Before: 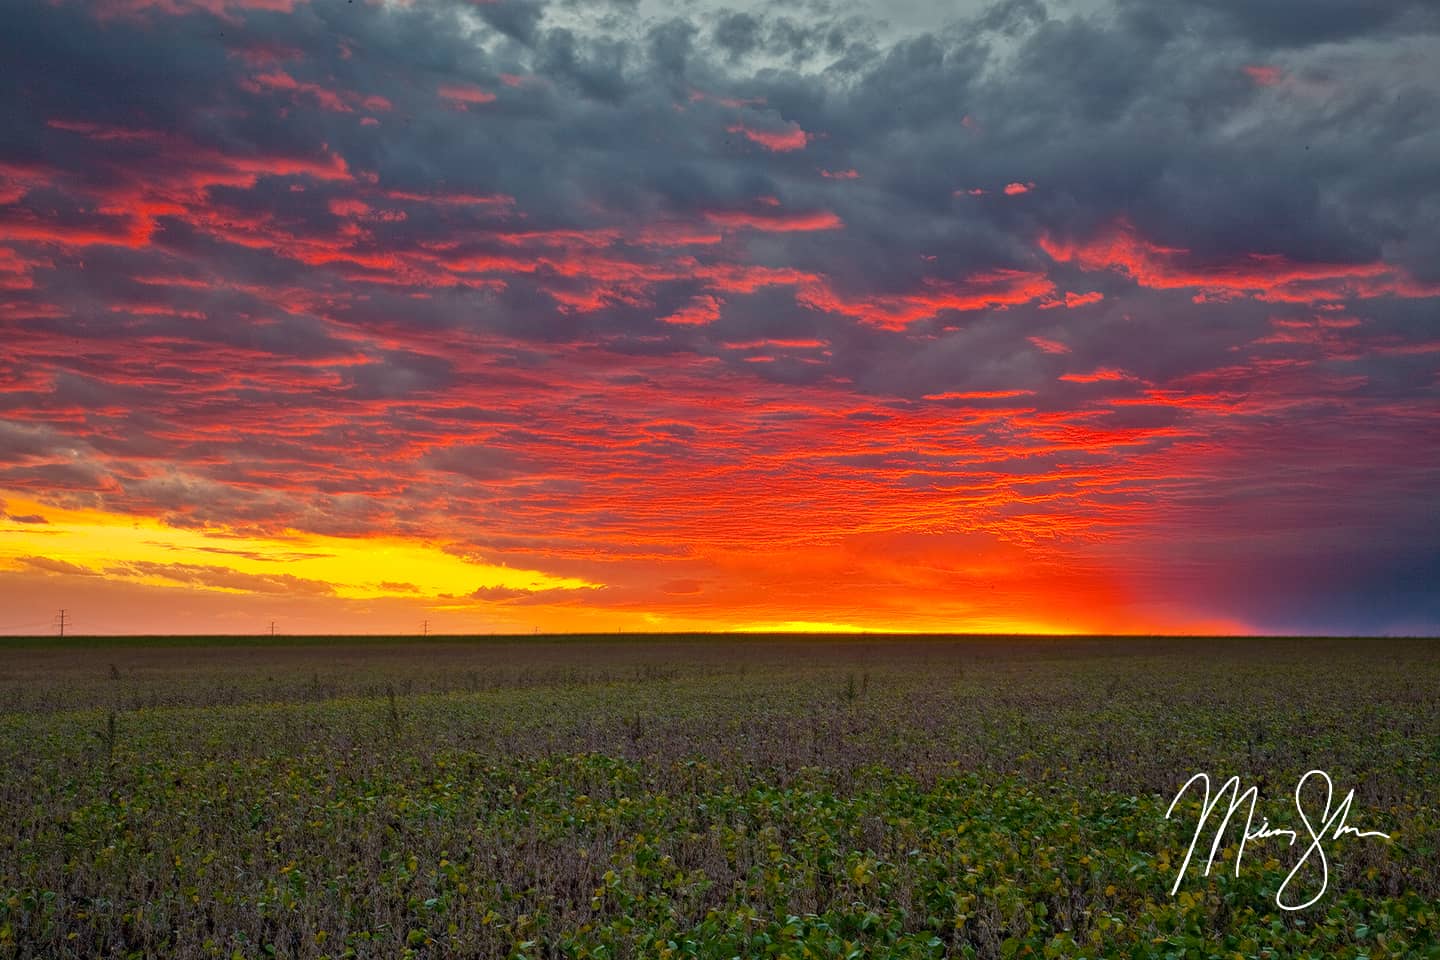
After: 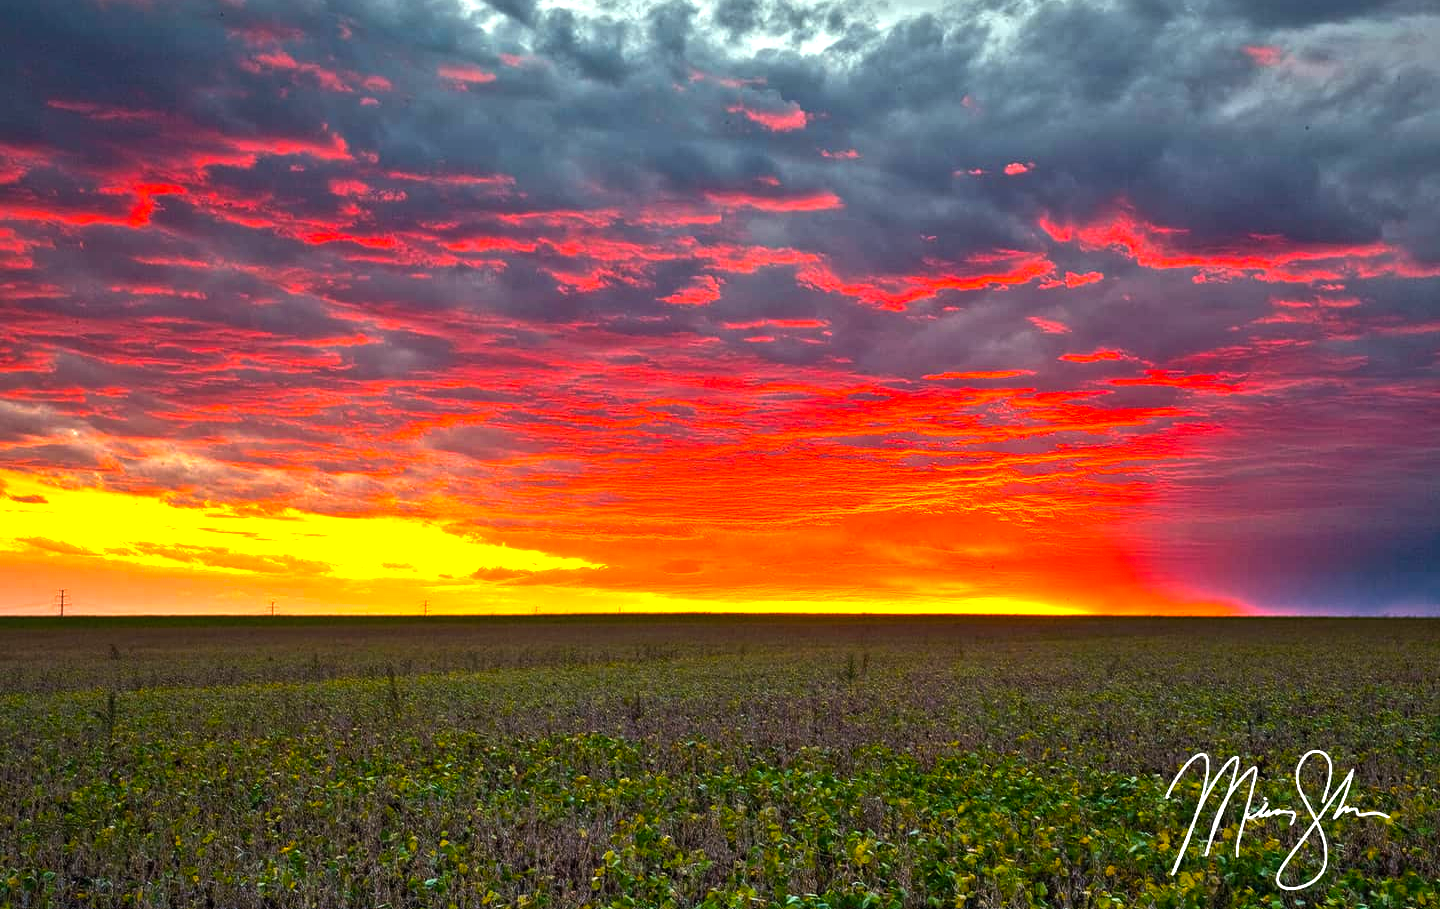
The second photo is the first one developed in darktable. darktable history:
color balance rgb: power › hue 326.8°, highlights gain › luminance 6.391%, highlights gain › chroma 1.215%, highlights gain › hue 87.02°, perceptual saturation grading › global saturation 17.29%, perceptual brilliance grading › highlights 46.934%, perceptual brilliance grading › mid-tones 22.623%, perceptual brilliance grading › shadows -6.057%, global vibrance 20%
shadows and highlights: radius 264.17, soften with gaussian
crop and rotate: top 2.177%, bottom 3.054%
